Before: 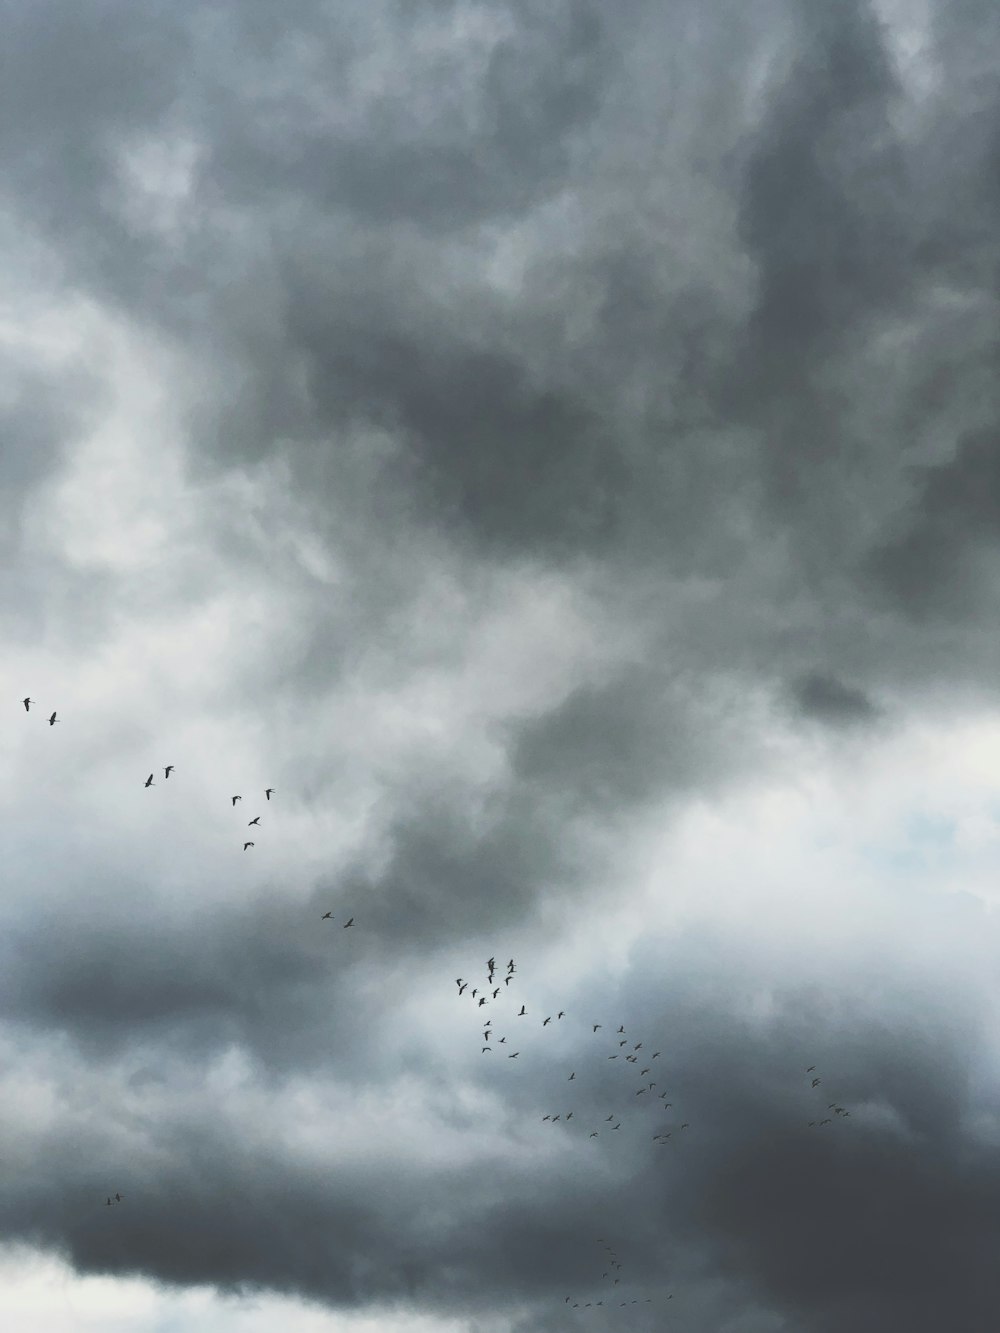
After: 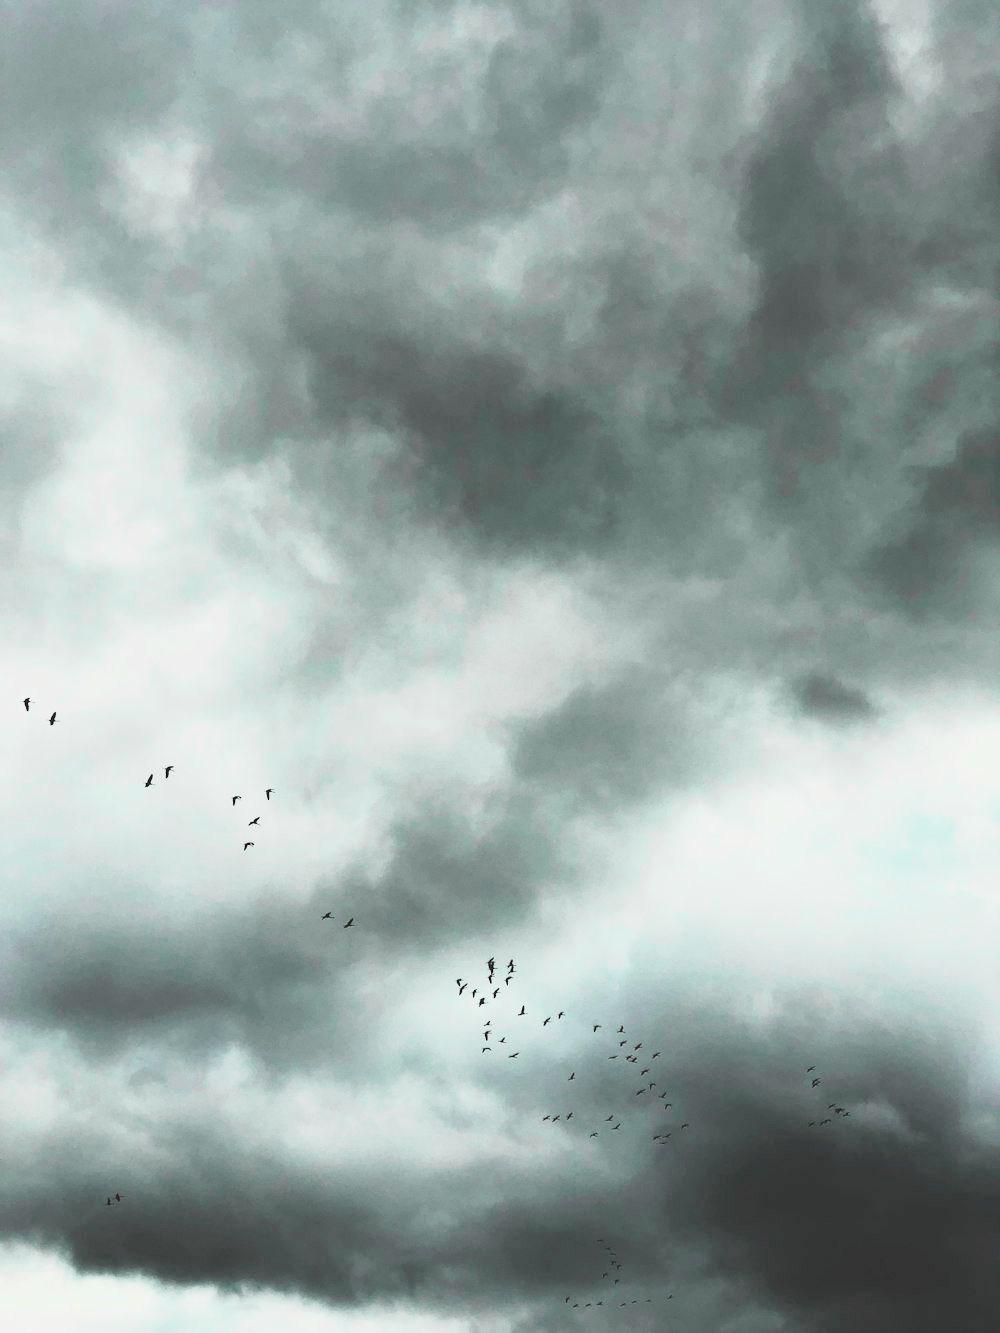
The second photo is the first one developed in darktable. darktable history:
tone curve: curves: ch0 [(0, 0.022) (0.177, 0.086) (0.392, 0.438) (0.704, 0.844) (0.858, 0.938) (1, 0.981)]; ch1 [(0, 0) (0.402, 0.36) (0.476, 0.456) (0.498, 0.497) (0.518, 0.521) (0.58, 0.598) (0.619, 0.65) (0.692, 0.737) (1, 1)]; ch2 [(0, 0) (0.415, 0.438) (0.483, 0.499) (0.503, 0.503) (0.526, 0.532) (0.563, 0.604) (0.626, 0.697) (0.699, 0.753) (0.997, 0.858)], color space Lab, independent channels
